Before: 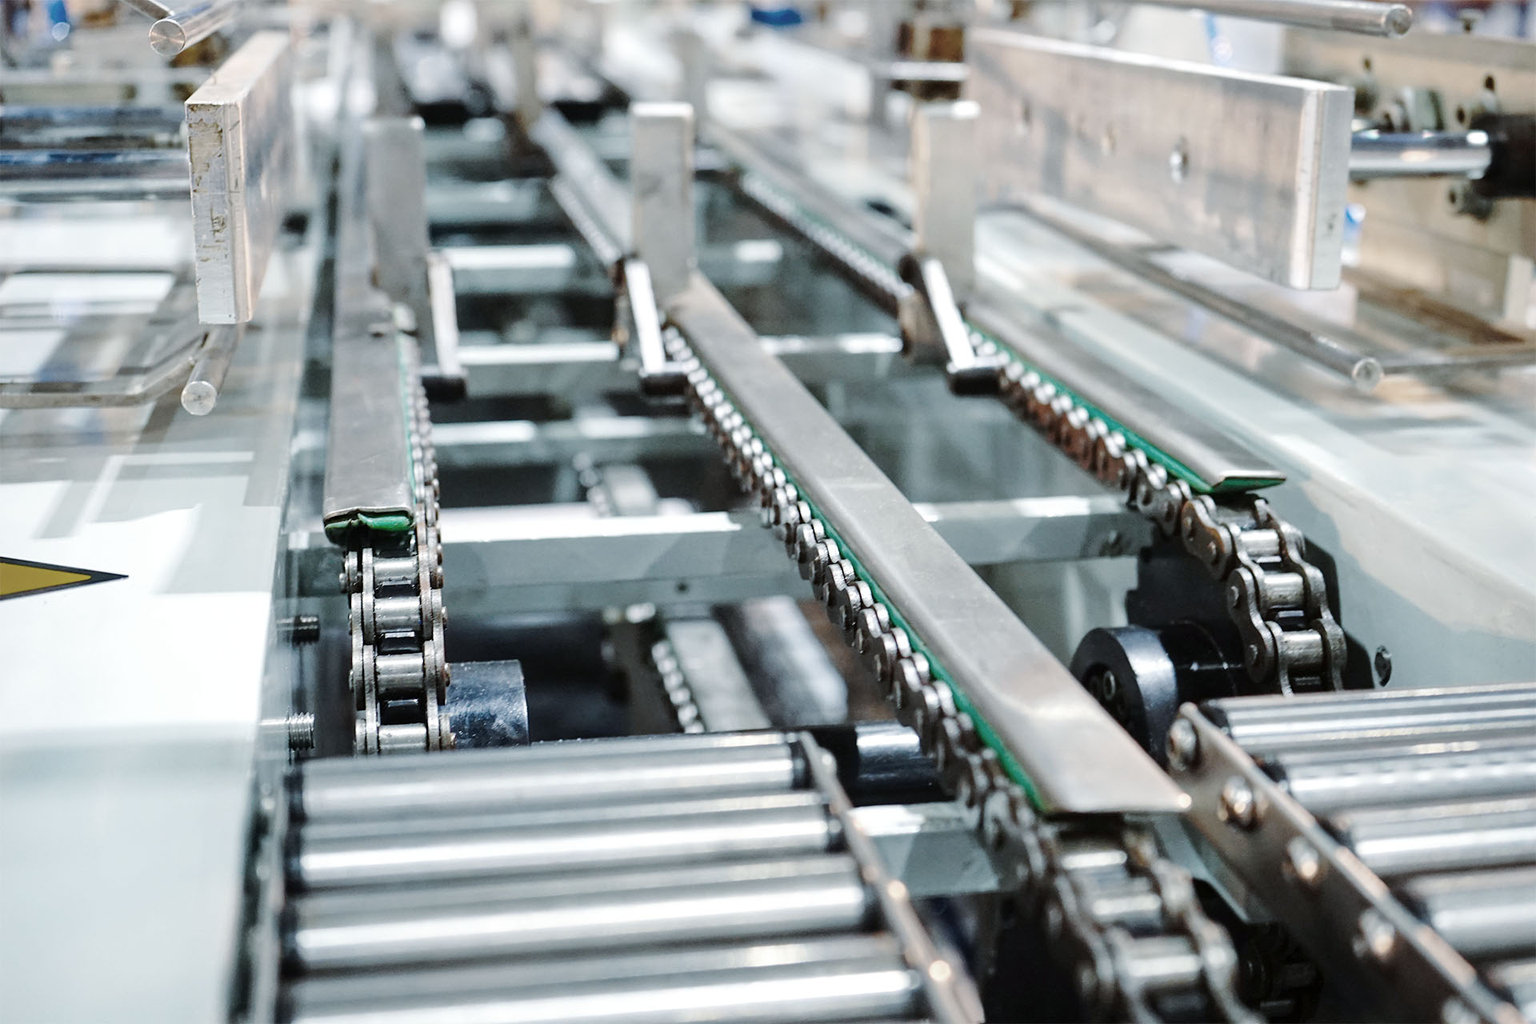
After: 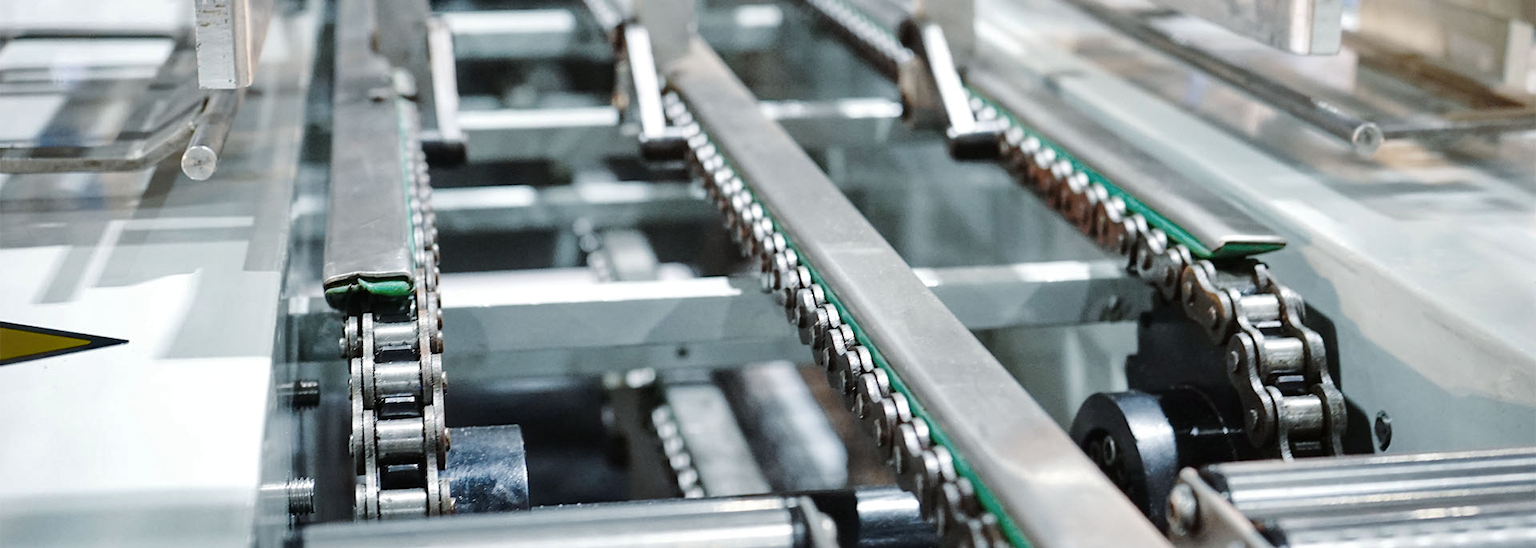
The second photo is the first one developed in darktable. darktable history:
shadows and highlights: soften with gaussian
crop and rotate: top 23.043%, bottom 23.437%
